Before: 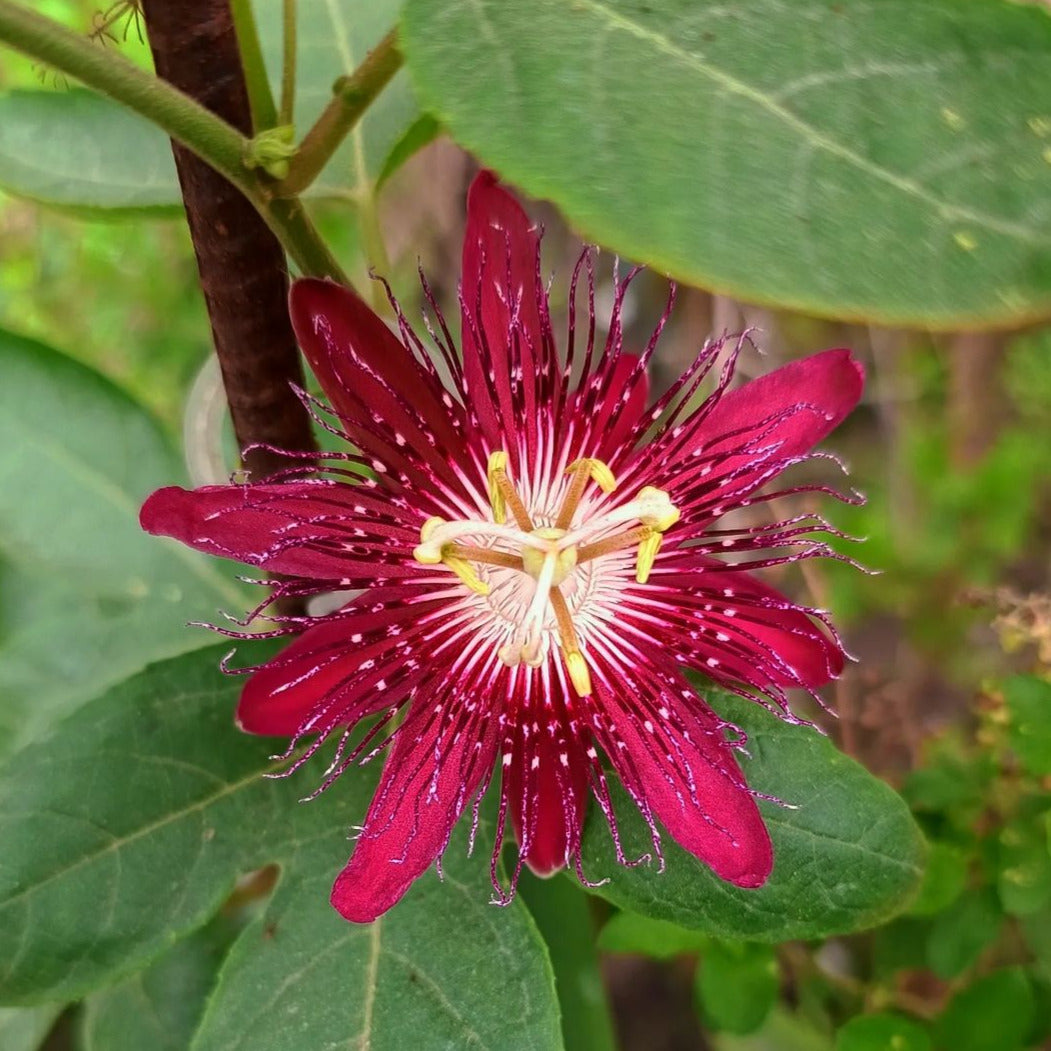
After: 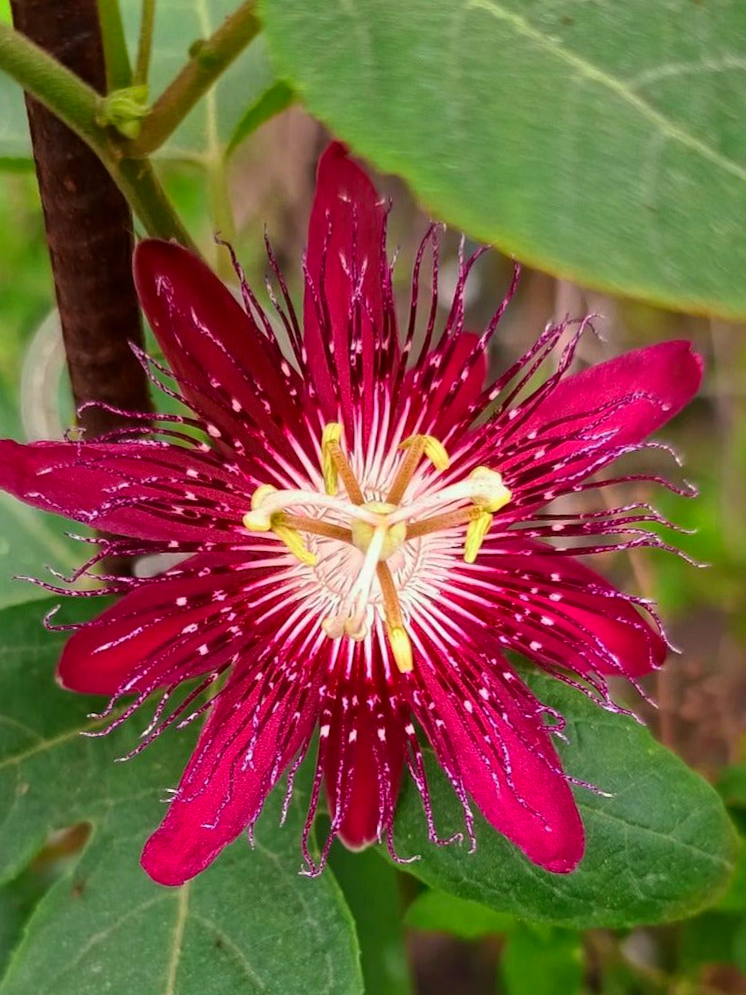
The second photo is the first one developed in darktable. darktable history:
crop and rotate: angle -3.27°, left 14.277%, top 0.028%, right 10.766%, bottom 0.028%
color contrast: green-magenta contrast 1.1, blue-yellow contrast 1.1, unbound 0
levels: mode automatic
